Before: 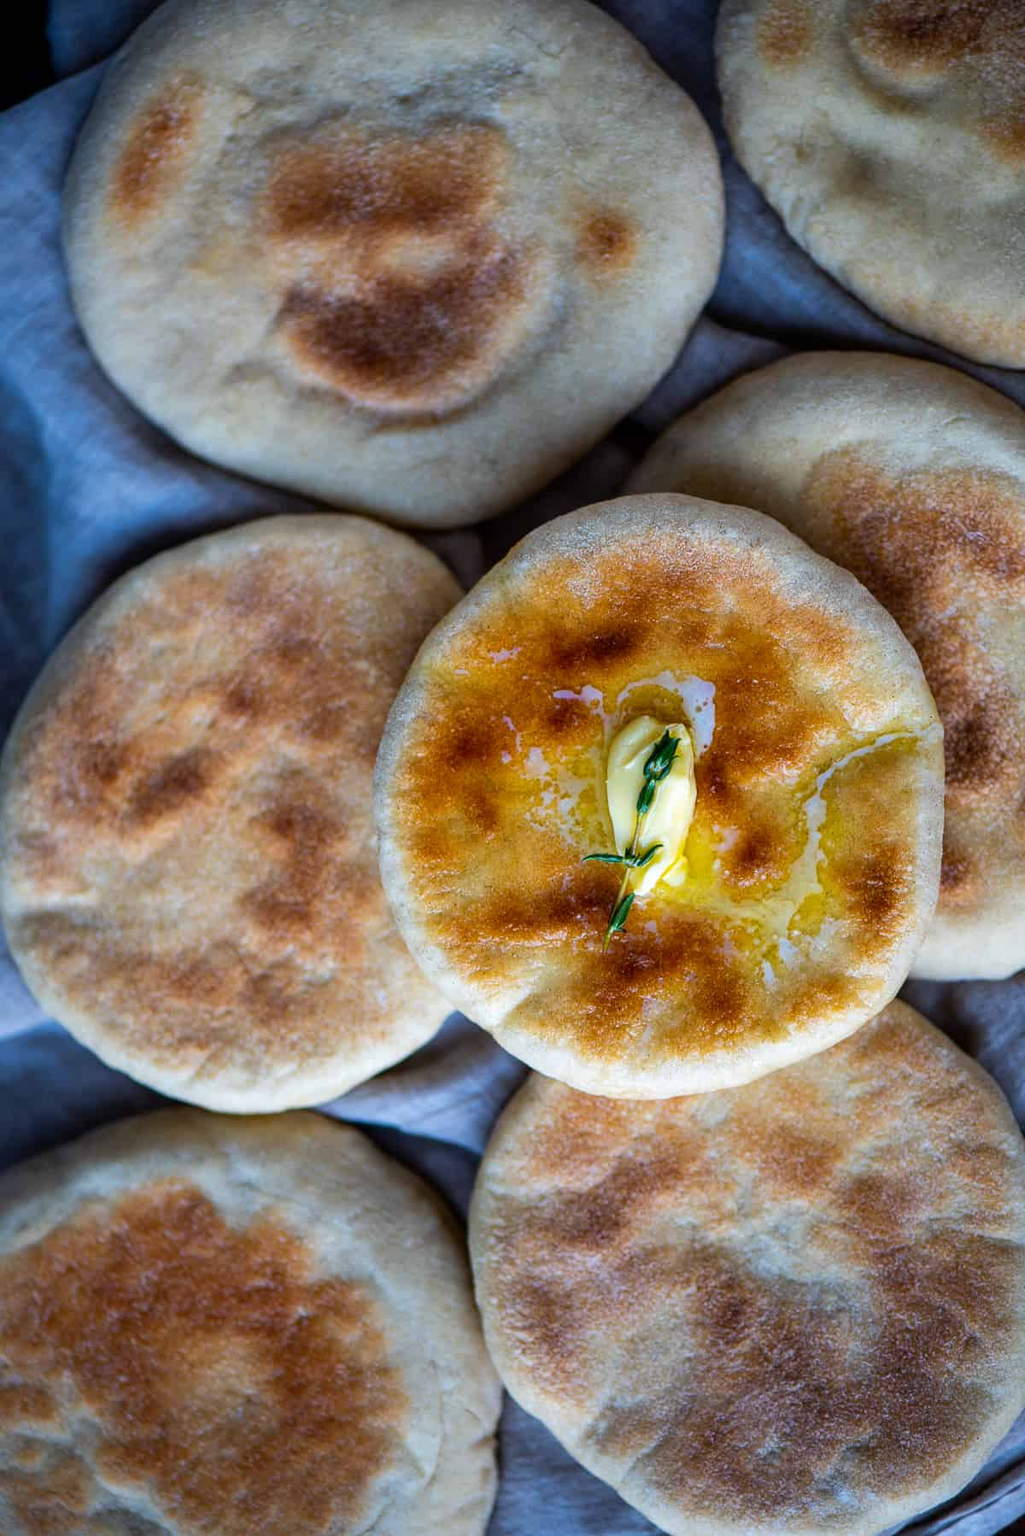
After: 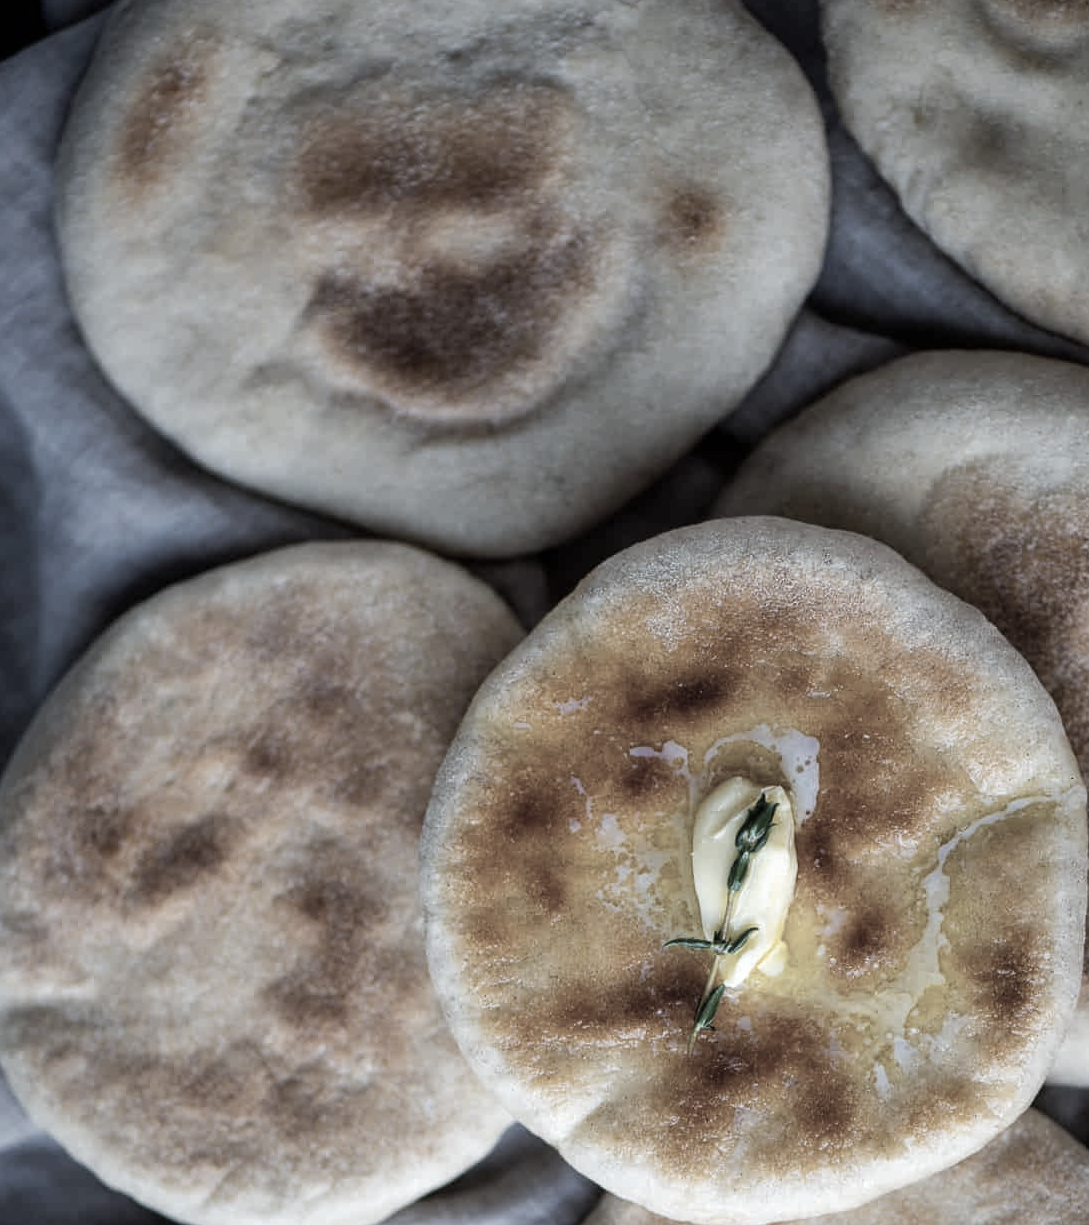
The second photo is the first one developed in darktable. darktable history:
color correction: highlights b* -0.052, saturation 0.303
crop: left 1.516%, top 3.443%, right 7.669%, bottom 28.407%
